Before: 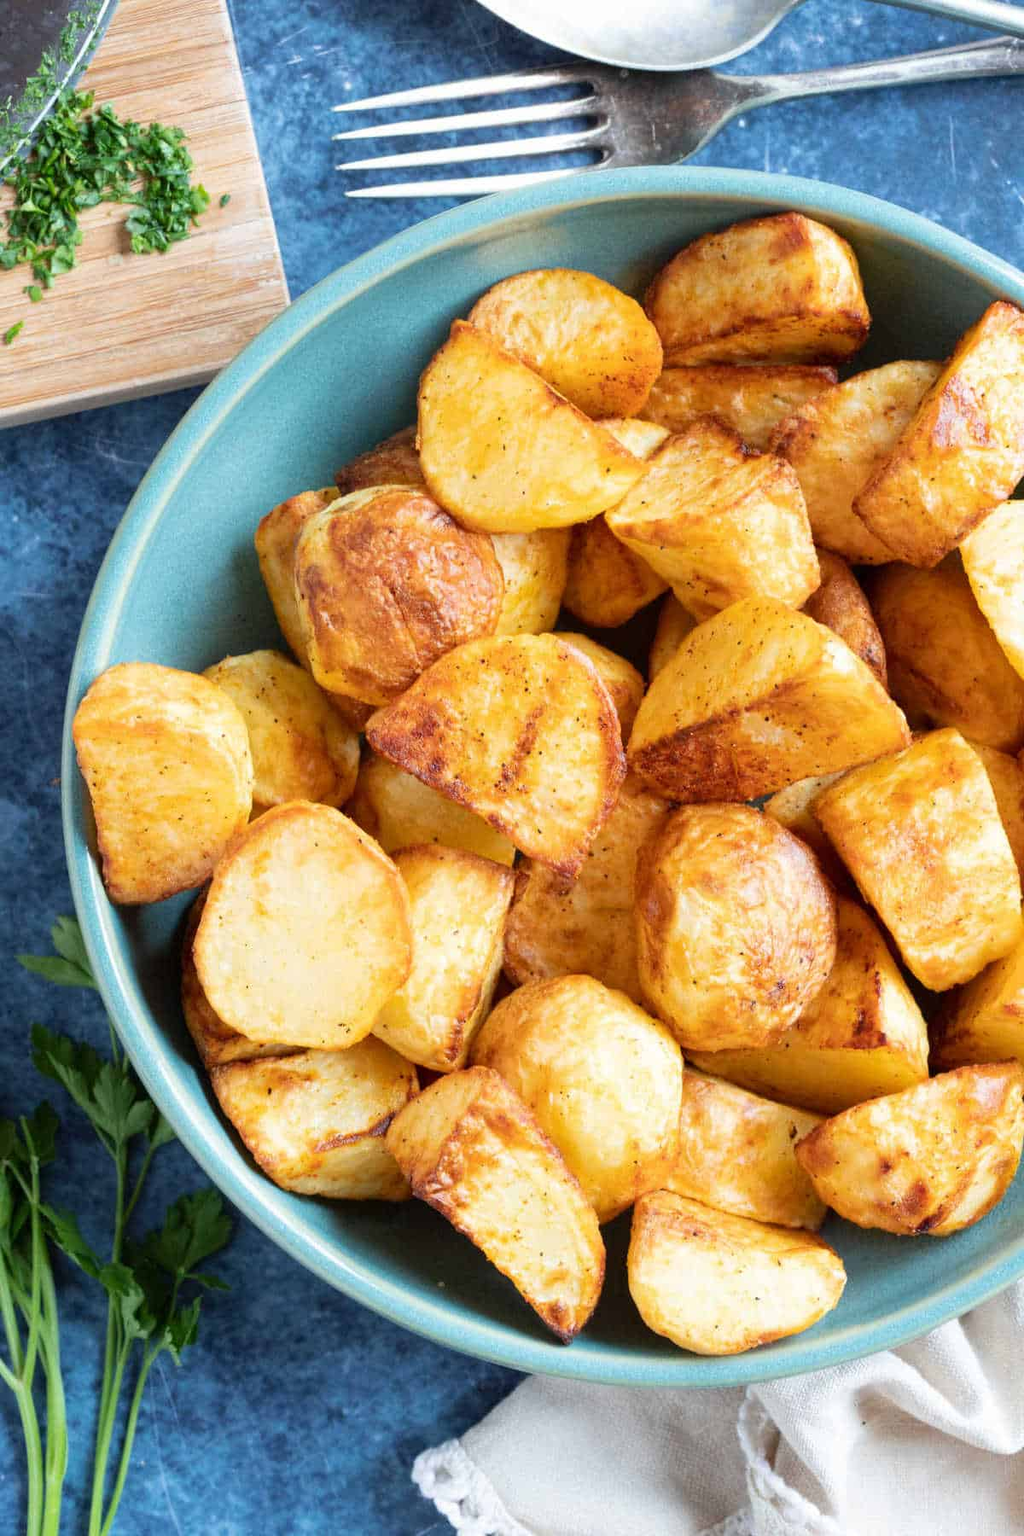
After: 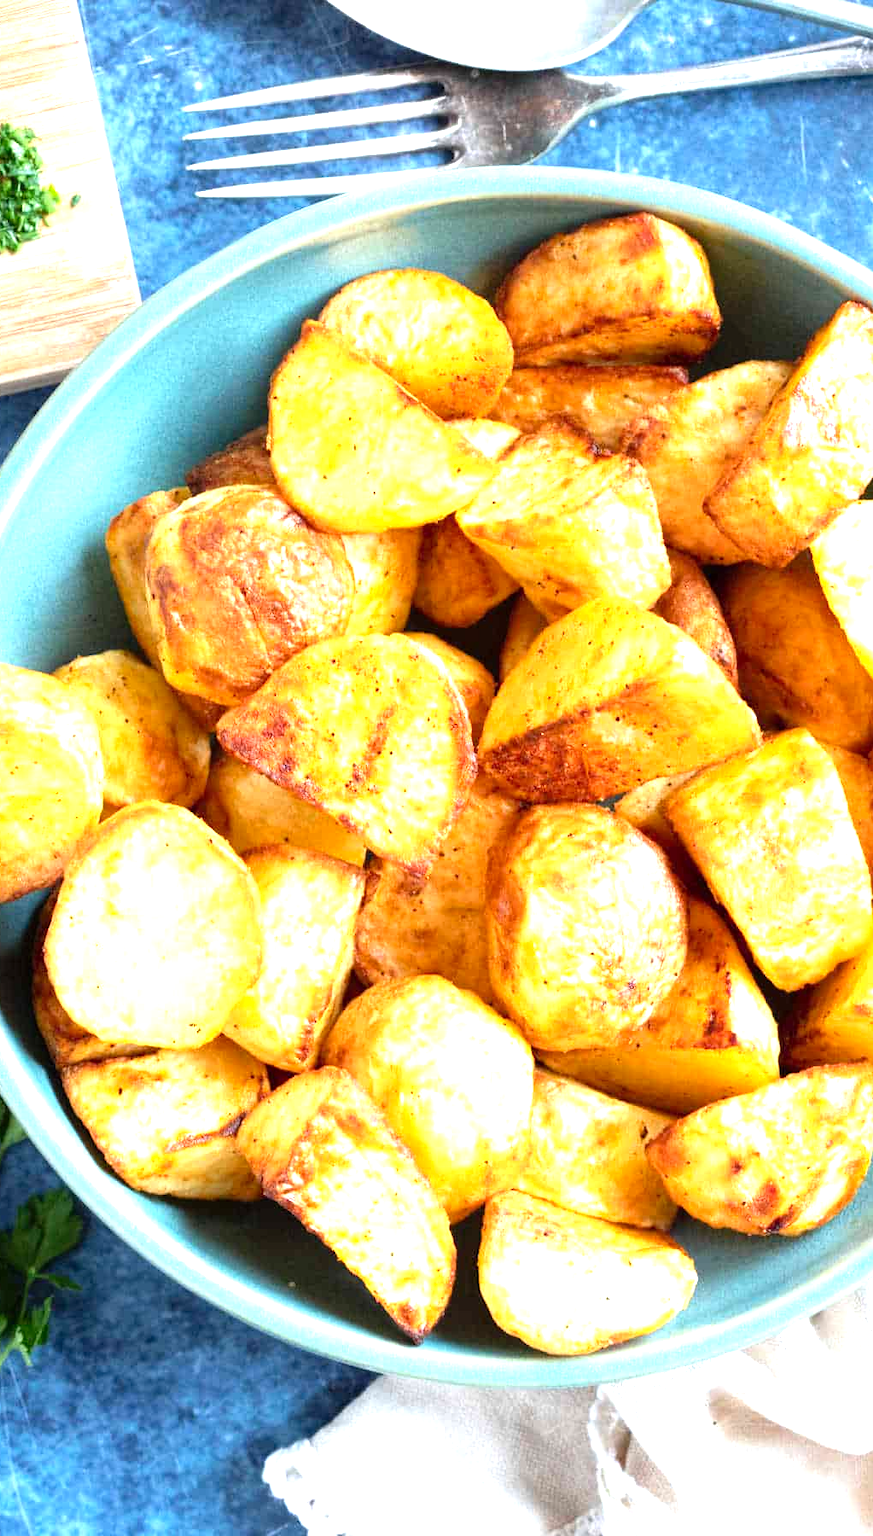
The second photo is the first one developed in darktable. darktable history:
crop and rotate: left 14.584%
tone equalizer: on, module defaults
levels: levels [0, 0.374, 0.749]
